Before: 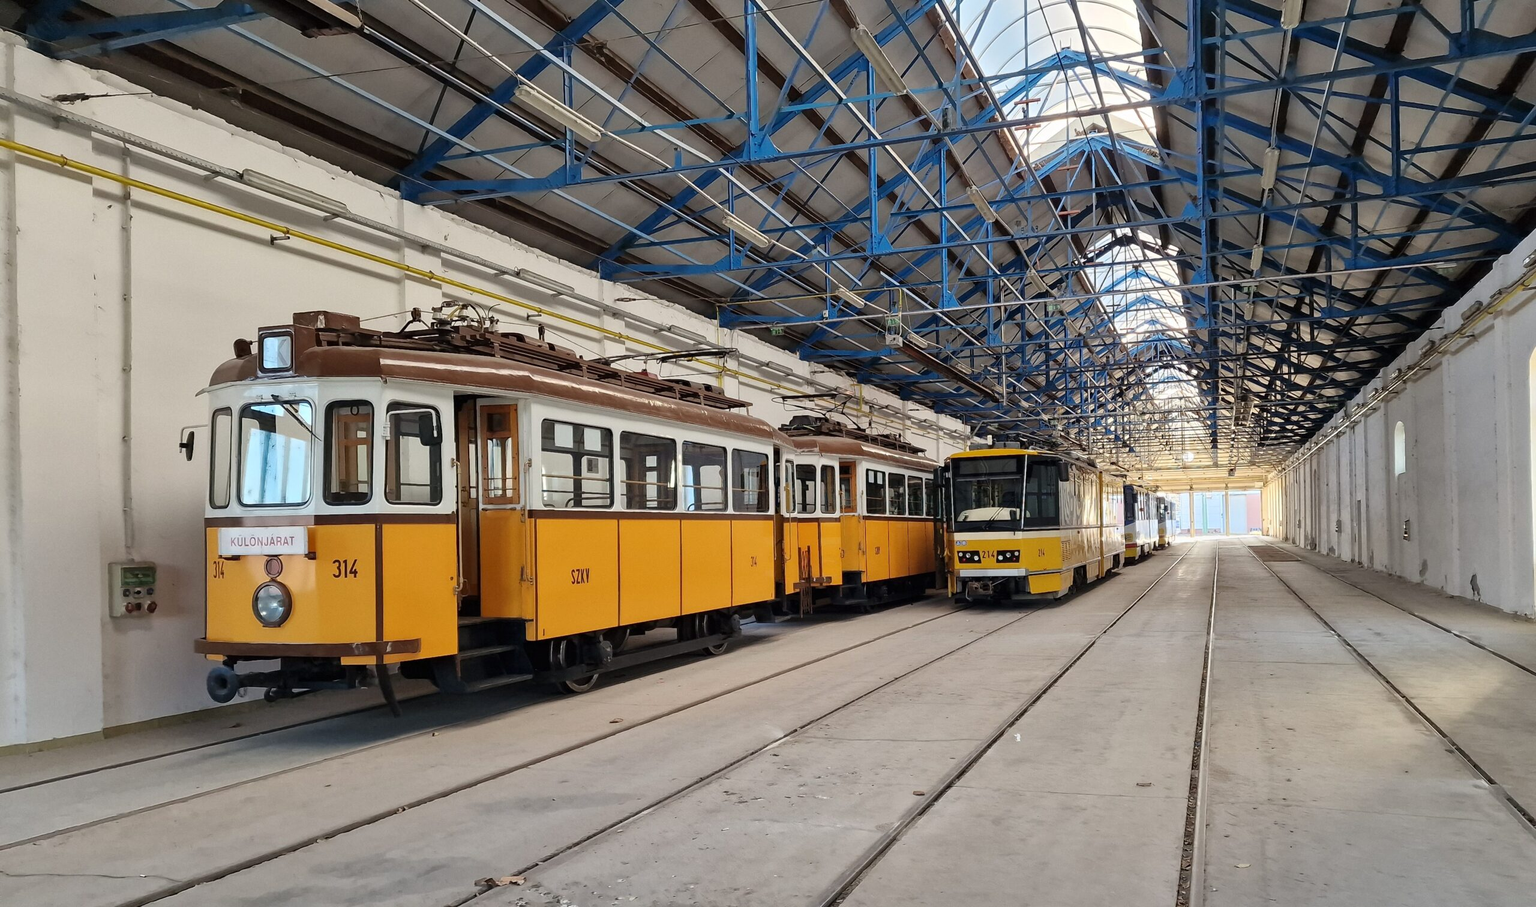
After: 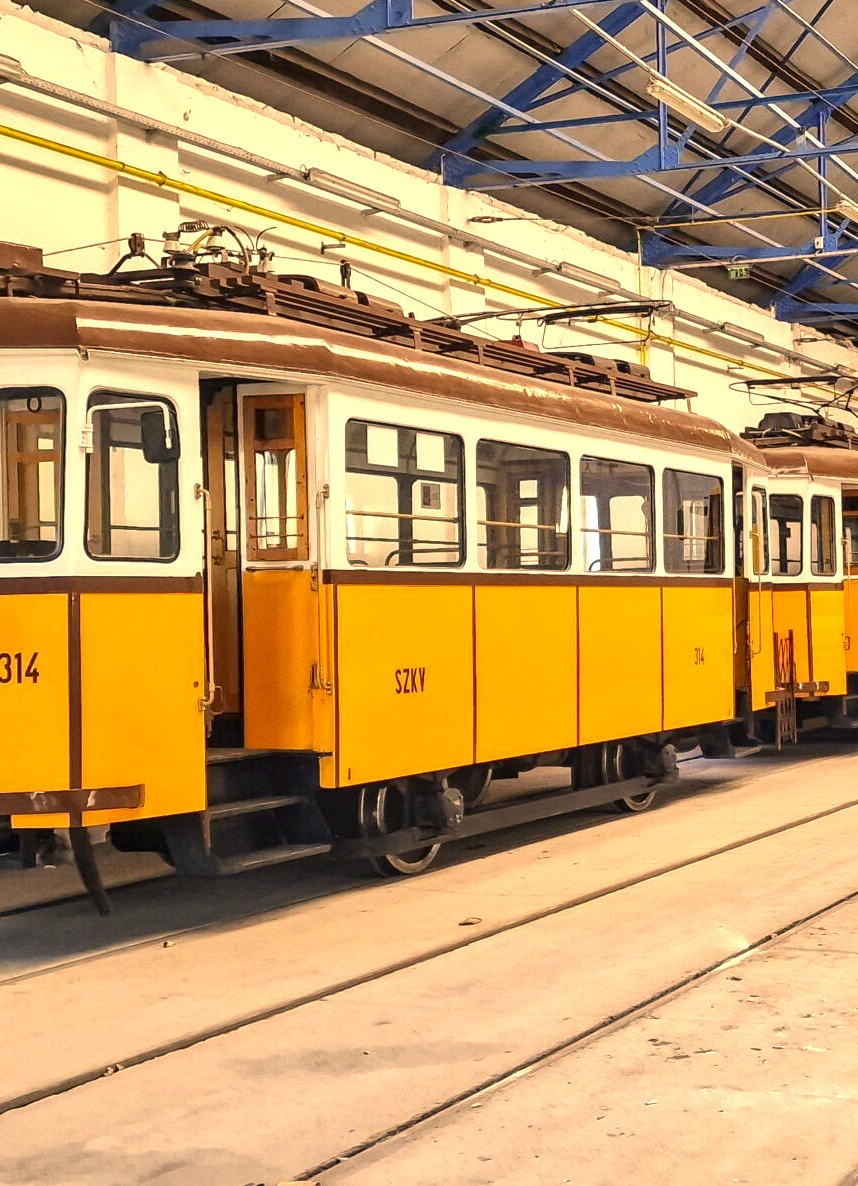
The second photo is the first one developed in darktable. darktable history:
crop and rotate: left 21.77%, top 18.528%, right 44.676%, bottom 2.997%
local contrast: on, module defaults
exposure: black level correction 0, exposure 1 EV, compensate exposure bias true, compensate highlight preservation false
color correction: highlights a* 15, highlights b* 31.55
